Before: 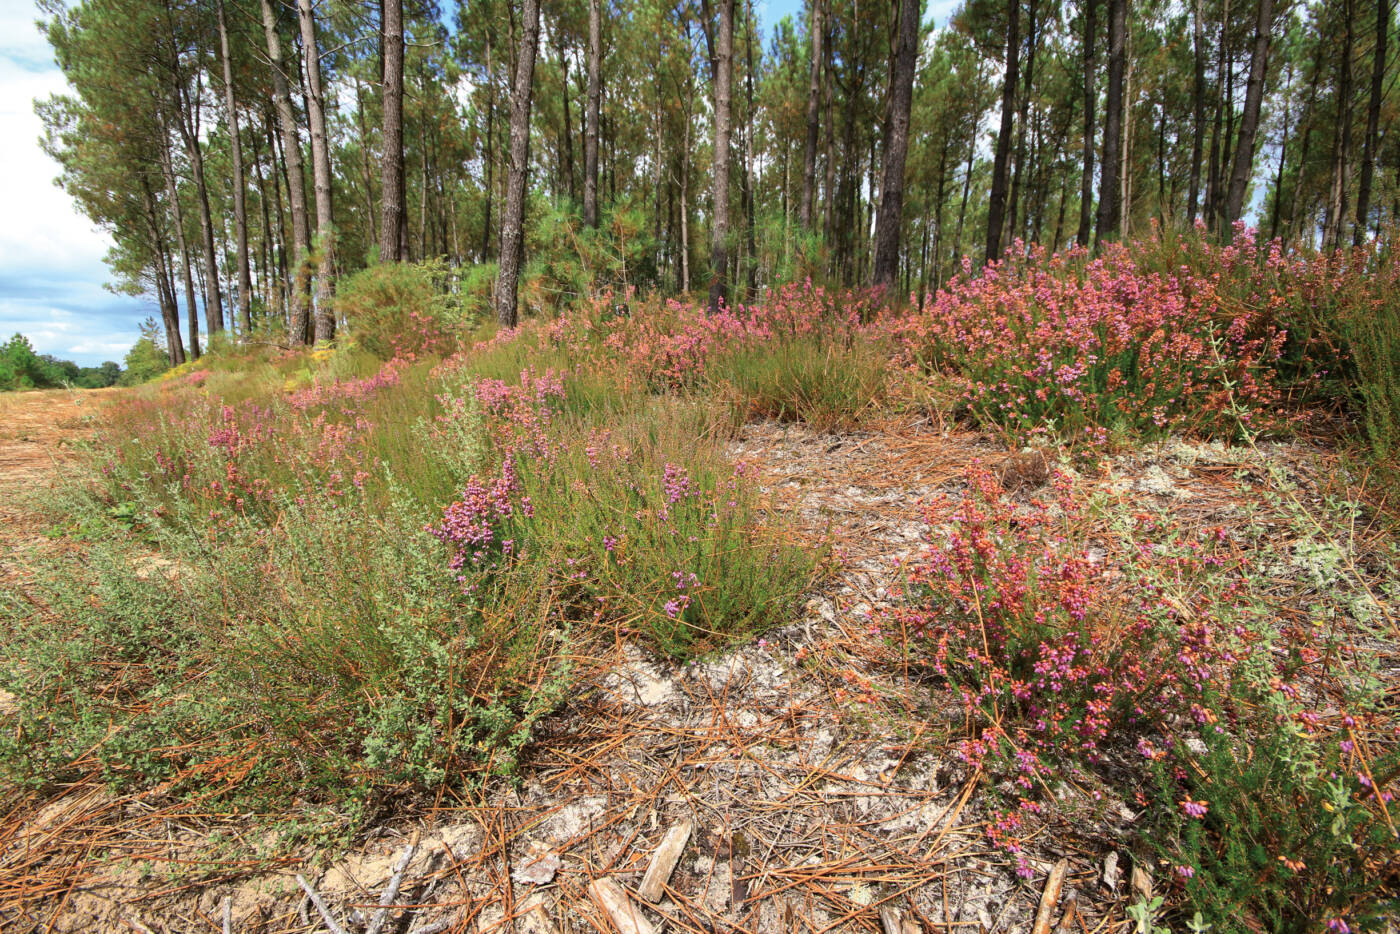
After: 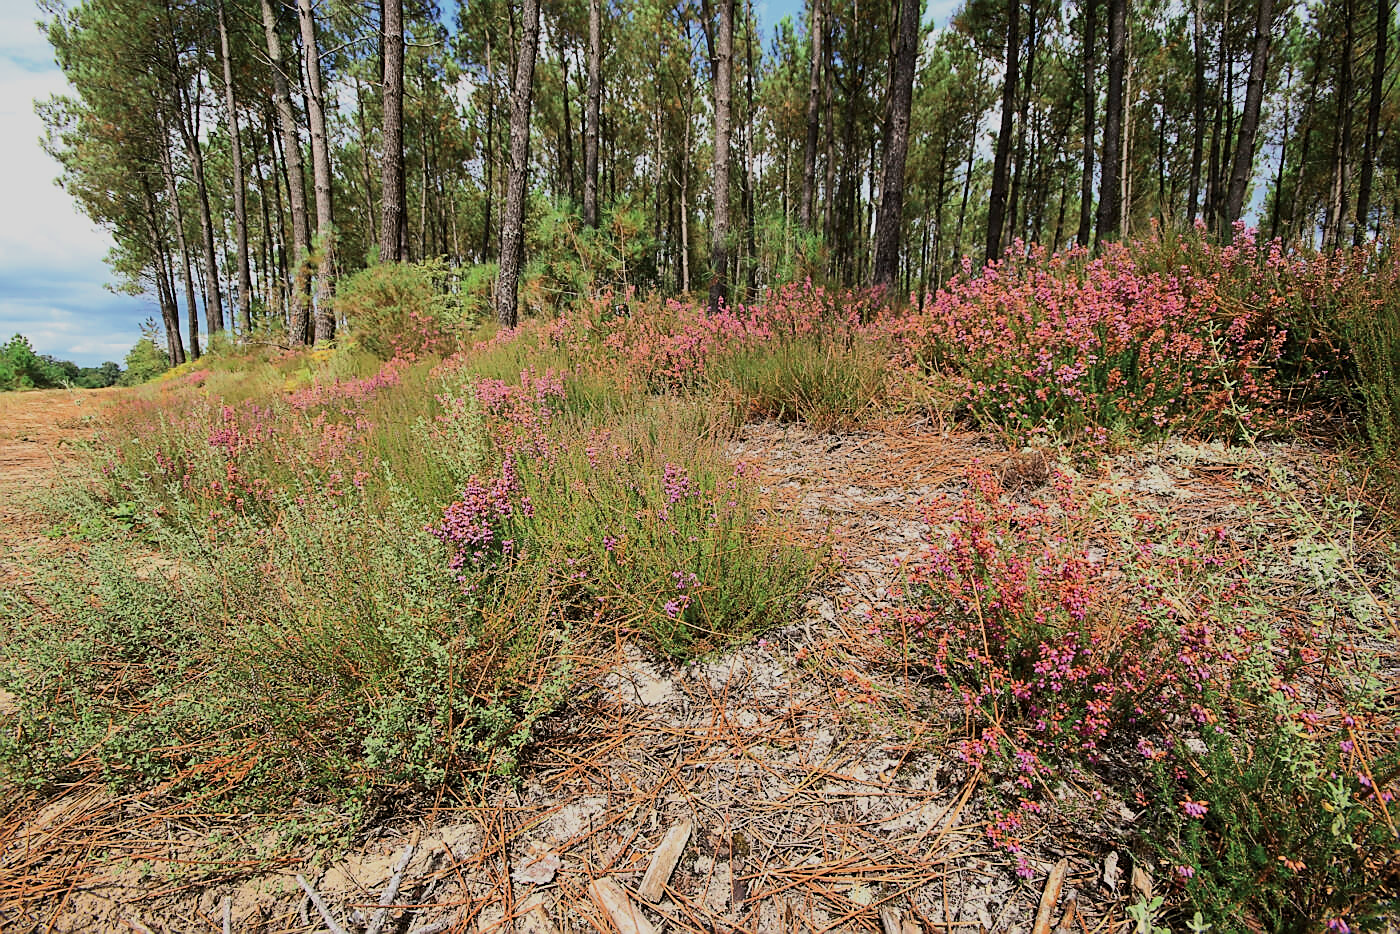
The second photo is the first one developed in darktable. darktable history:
sharpen: radius 1.366, amount 1.255, threshold 0.713
filmic rgb: black relative exposure -16 EV, white relative exposure 5.32 EV, hardness 5.89, contrast 1.255, preserve chrominance max RGB, color science v6 (2022), contrast in shadows safe, contrast in highlights safe
